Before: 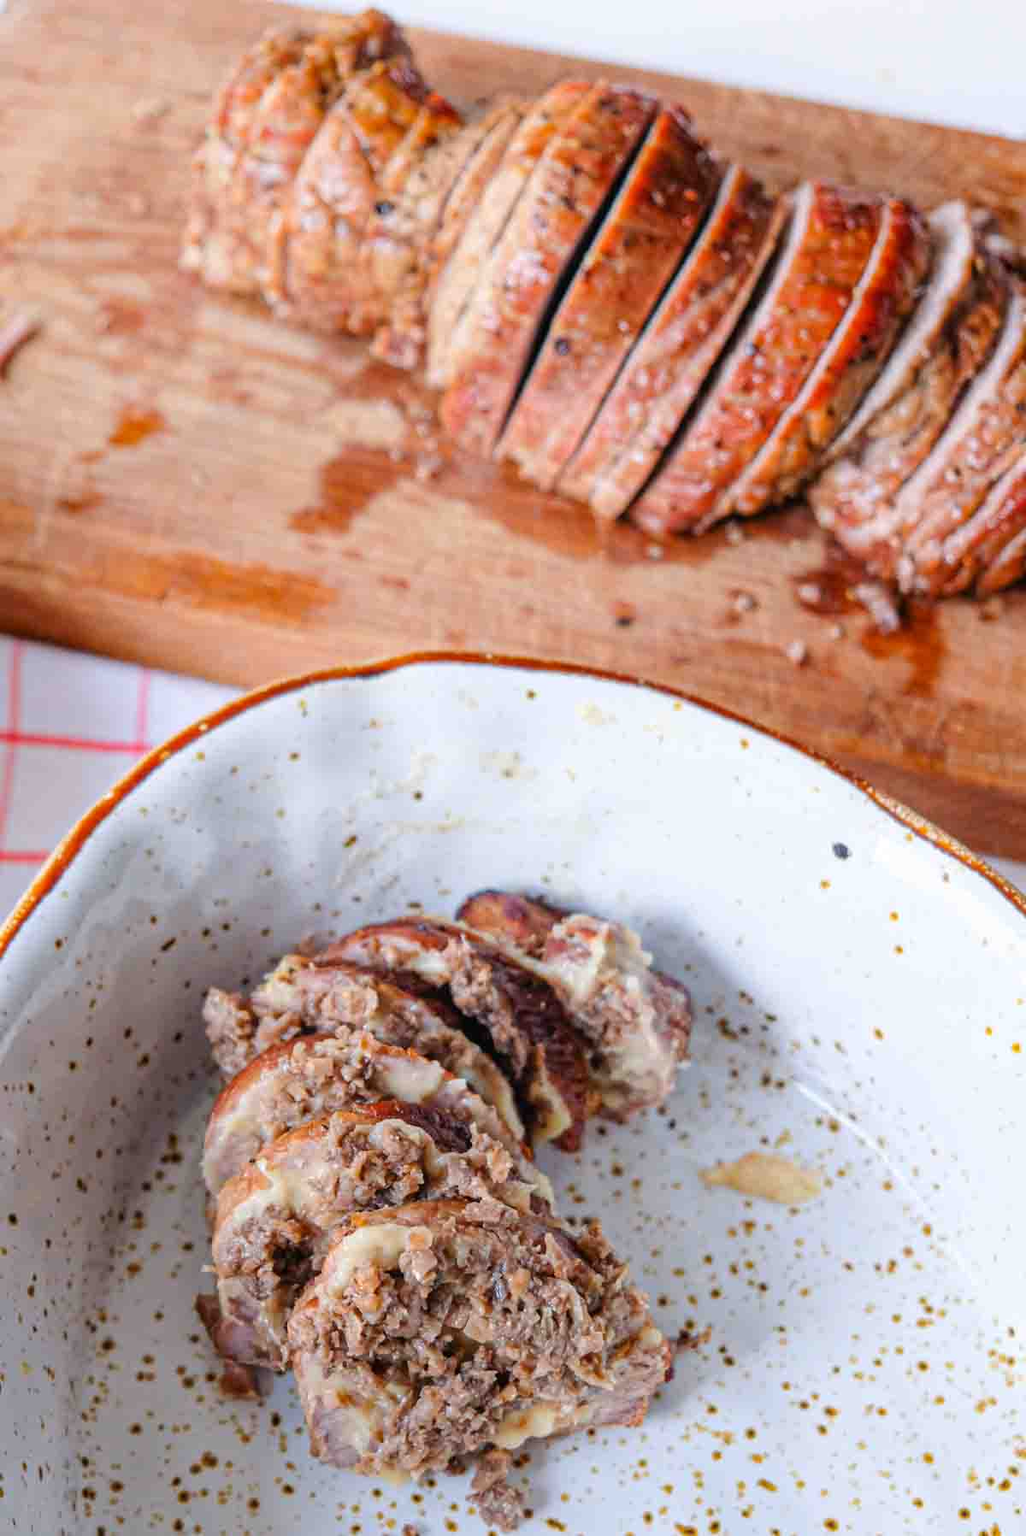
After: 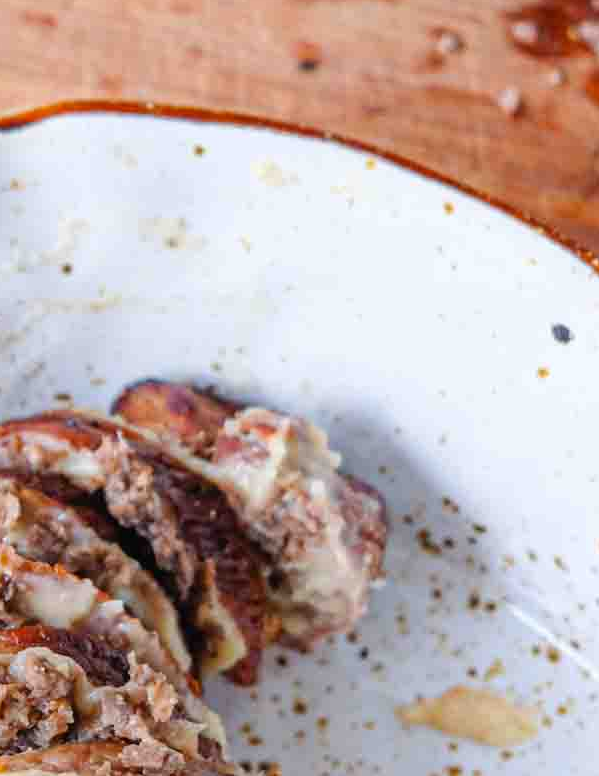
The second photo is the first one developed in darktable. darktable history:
crop: left 35.183%, top 36.856%, right 14.881%, bottom 19.946%
